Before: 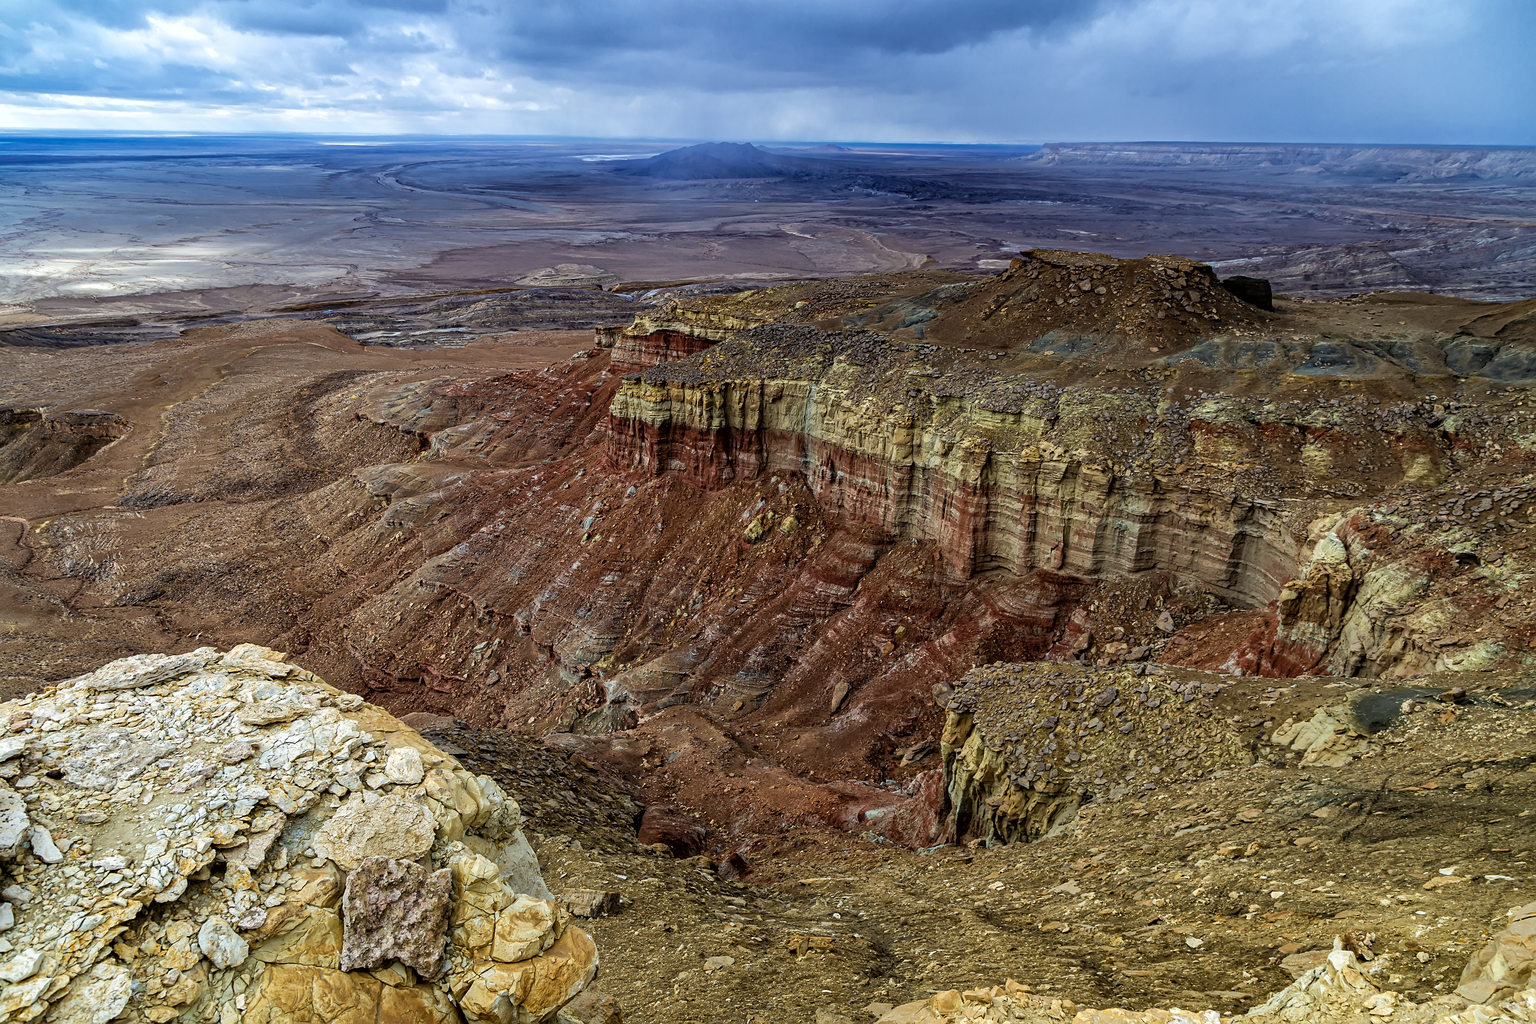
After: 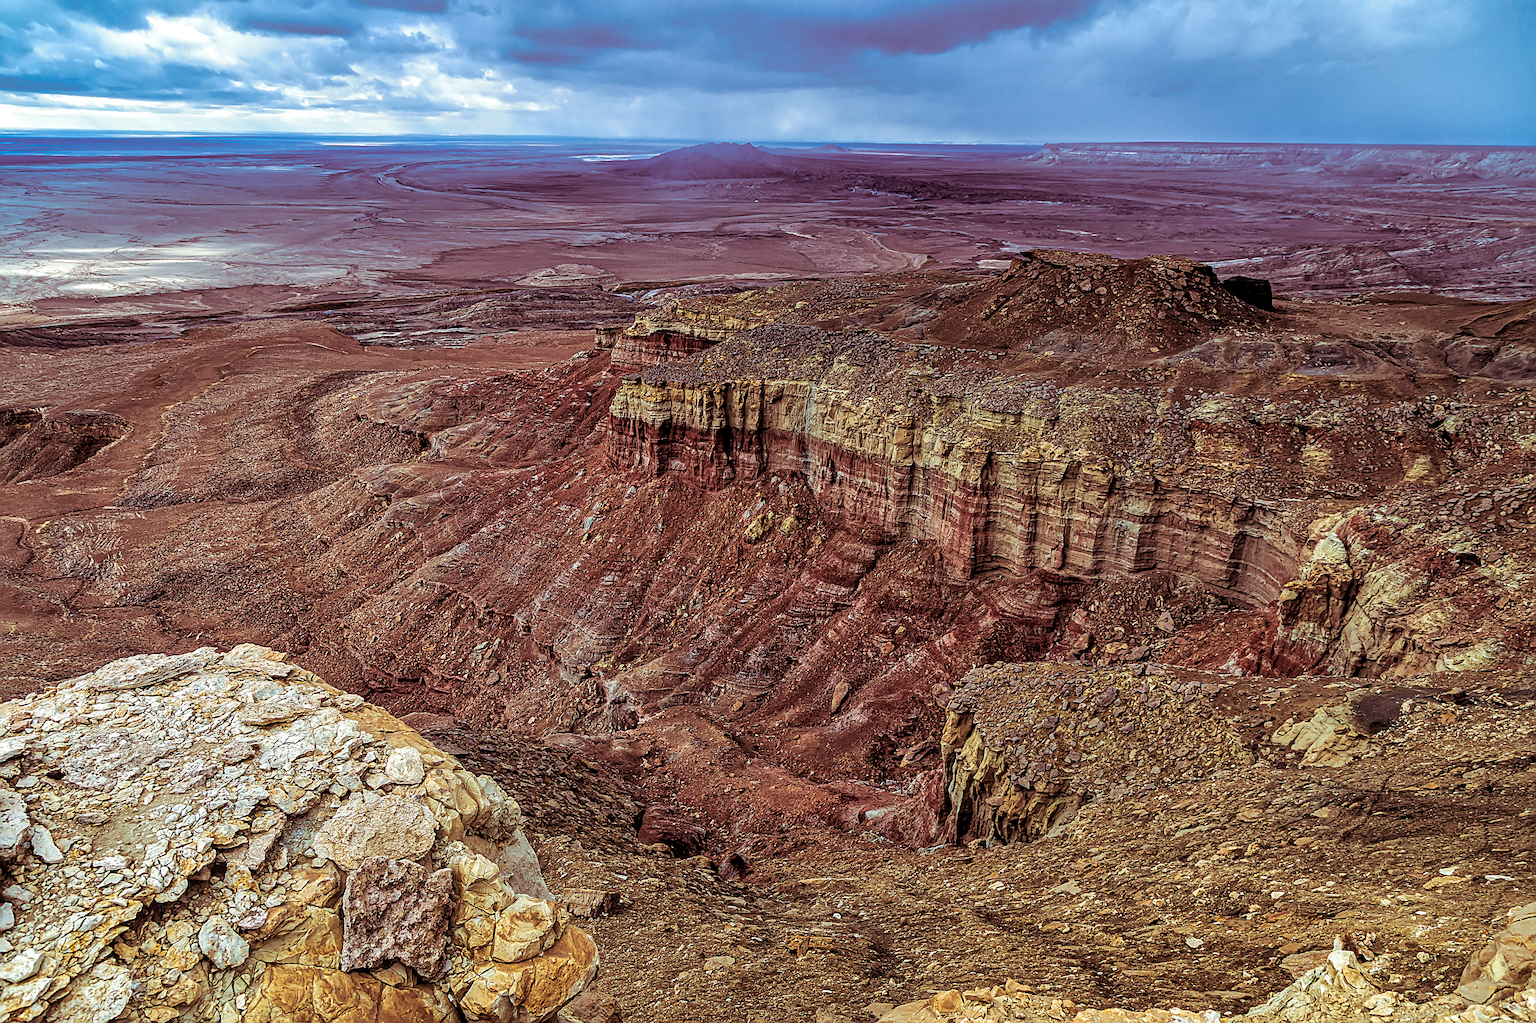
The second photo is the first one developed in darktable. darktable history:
shadows and highlights: soften with gaussian
sharpen: radius 2.543, amount 0.636
split-toning: on, module defaults
local contrast: on, module defaults
